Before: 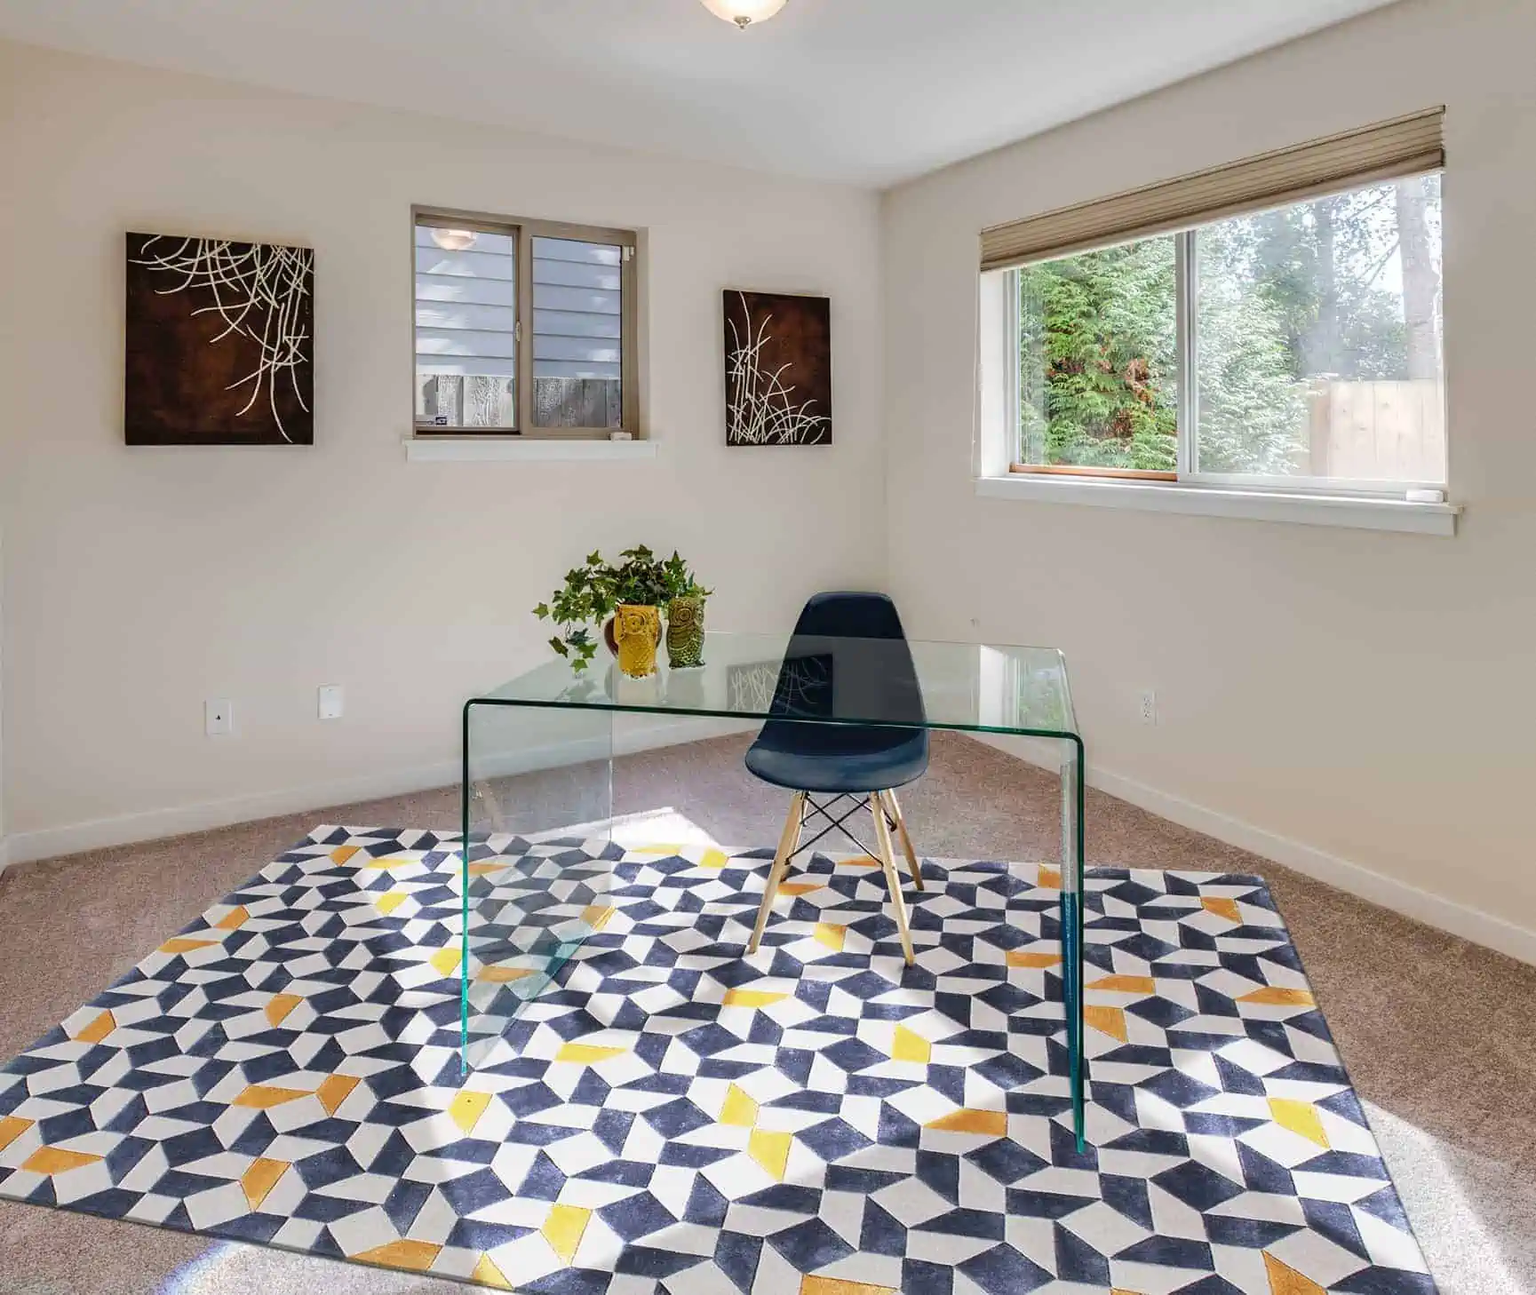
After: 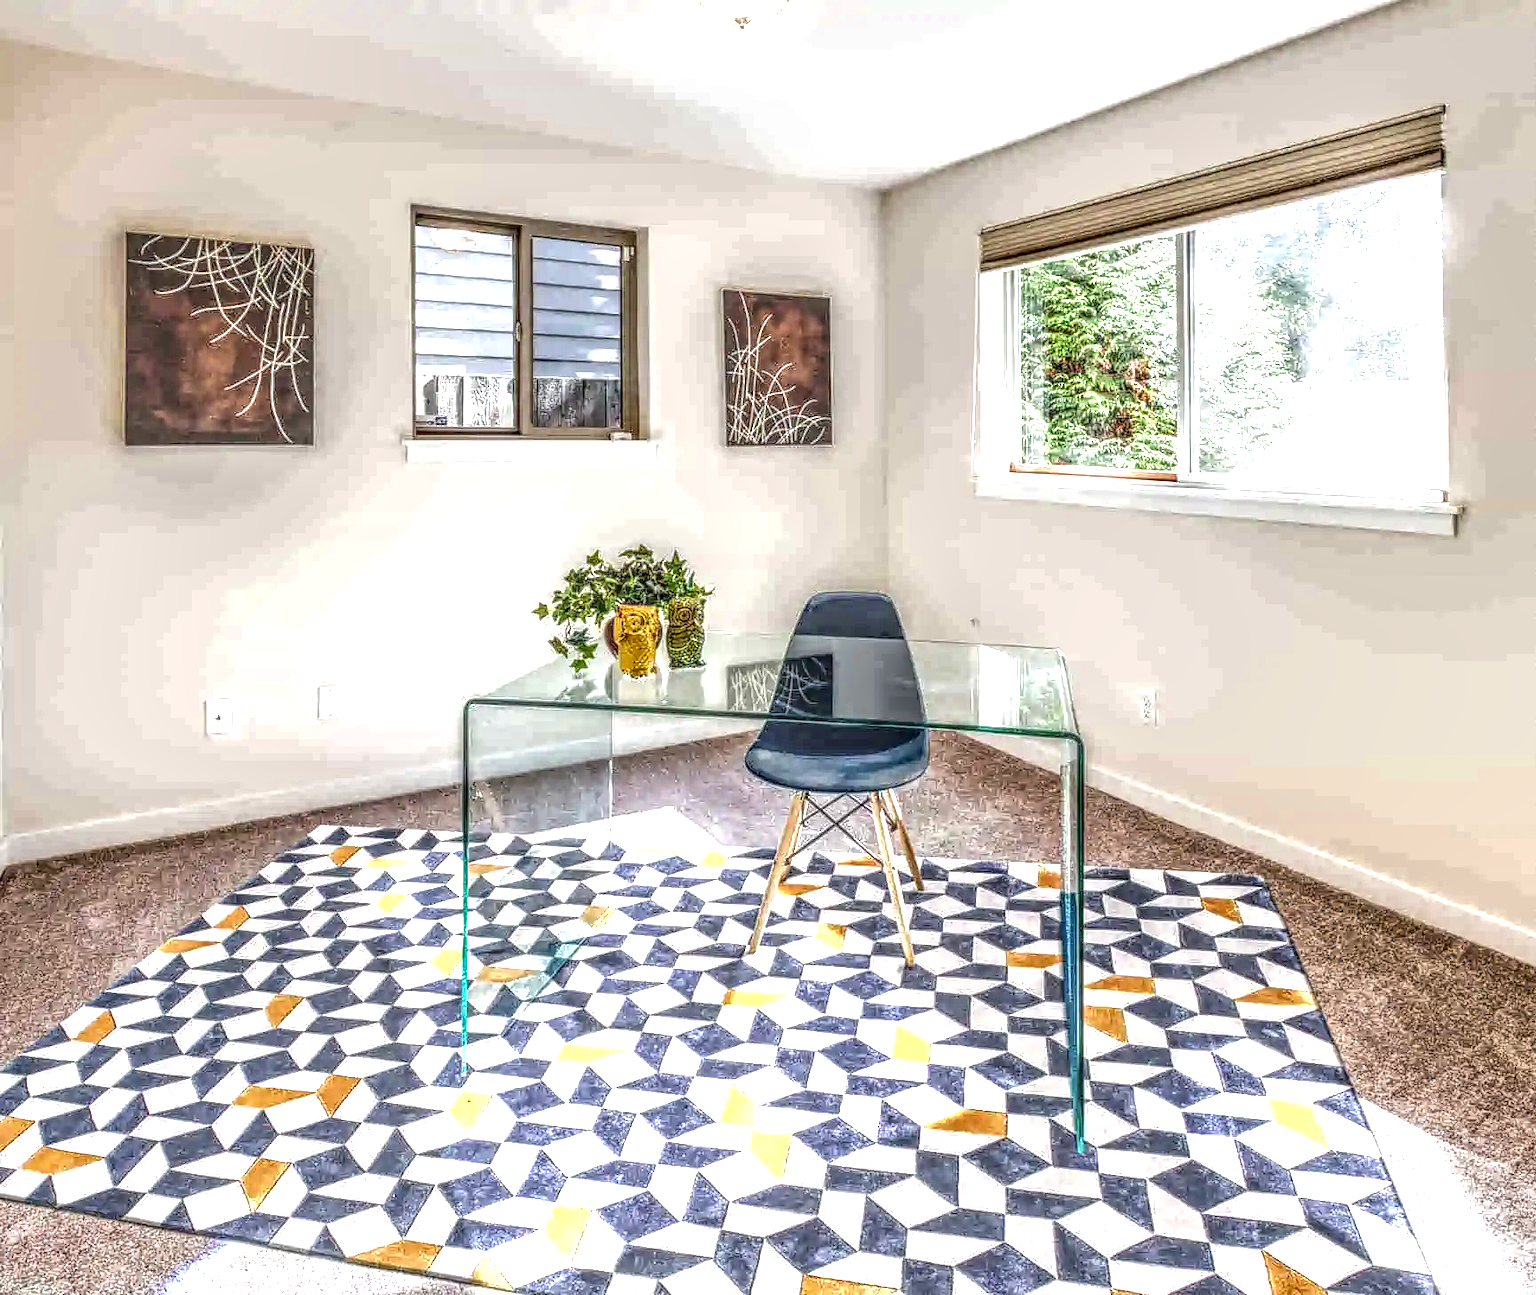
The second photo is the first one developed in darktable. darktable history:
local contrast: highlights 0%, shadows 0%, detail 300%, midtone range 0.3
exposure: black level correction -0.001, exposure 0.9 EV, compensate exposure bias true, compensate highlight preservation false
